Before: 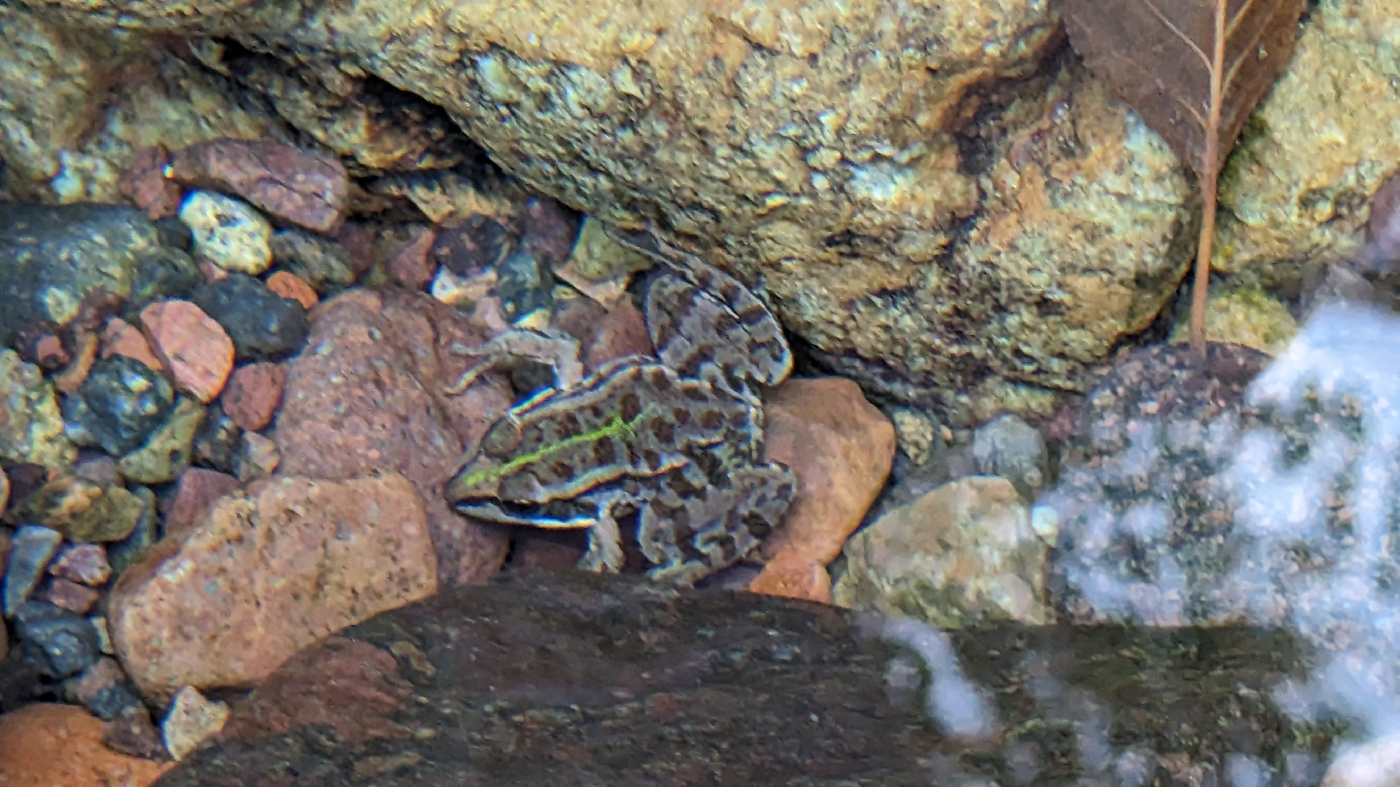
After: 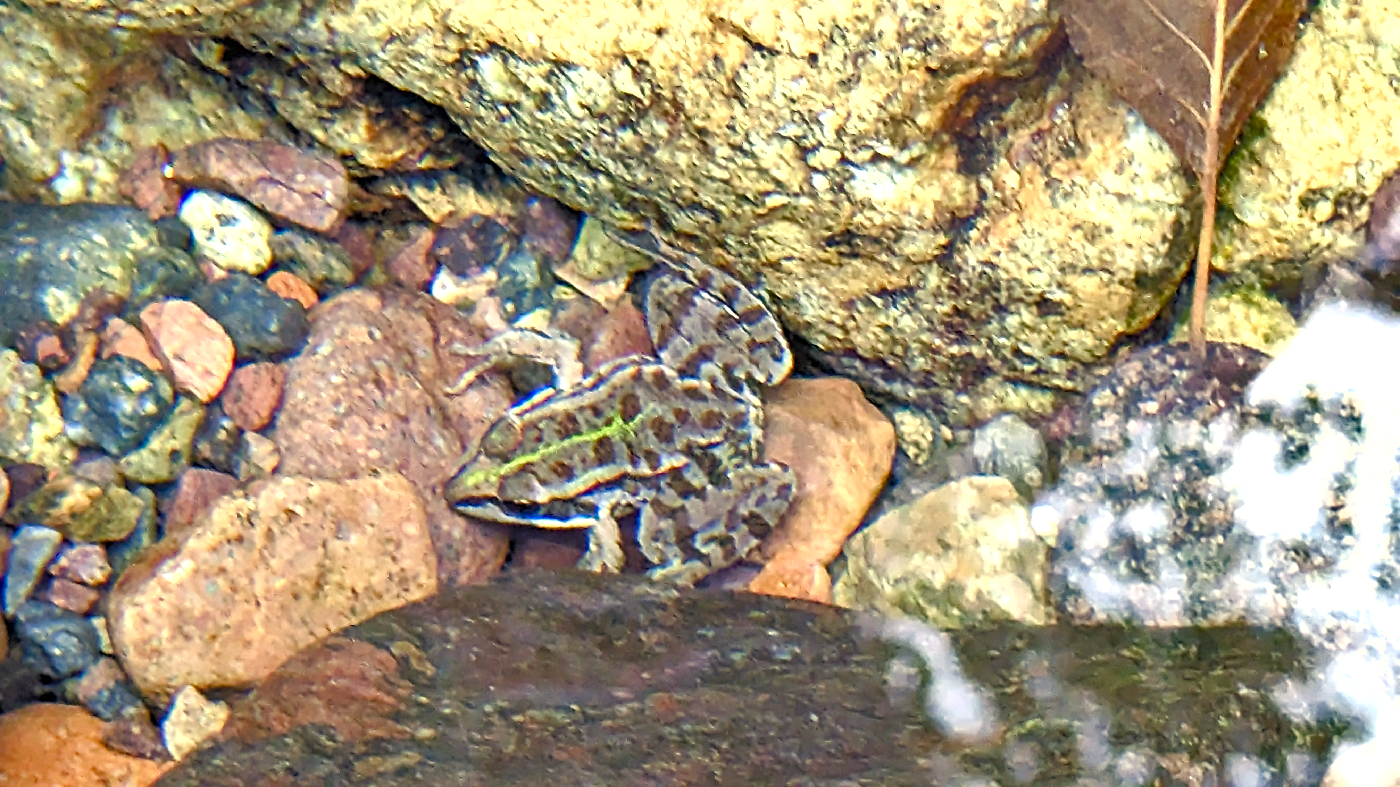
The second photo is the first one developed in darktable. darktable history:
sharpen: radius 1.837, amount 0.402, threshold 1.557
color correction: highlights a* 1.3, highlights b* 17.72
color balance rgb: perceptual saturation grading › global saturation 0.127%, perceptual saturation grading › highlights -29.584%, perceptual saturation grading › mid-tones 29.802%, perceptual saturation grading › shadows 59.315%, global vibrance 20%
exposure: black level correction 0, exposure 1.104 EV, compensate exposure bias true, compensate highlight preservation false
tone equalizer: edges refinement/feathering 500, mask exposure compensation -1.57 EV, preserve details no
shadows and highlights: soften with gaussian
